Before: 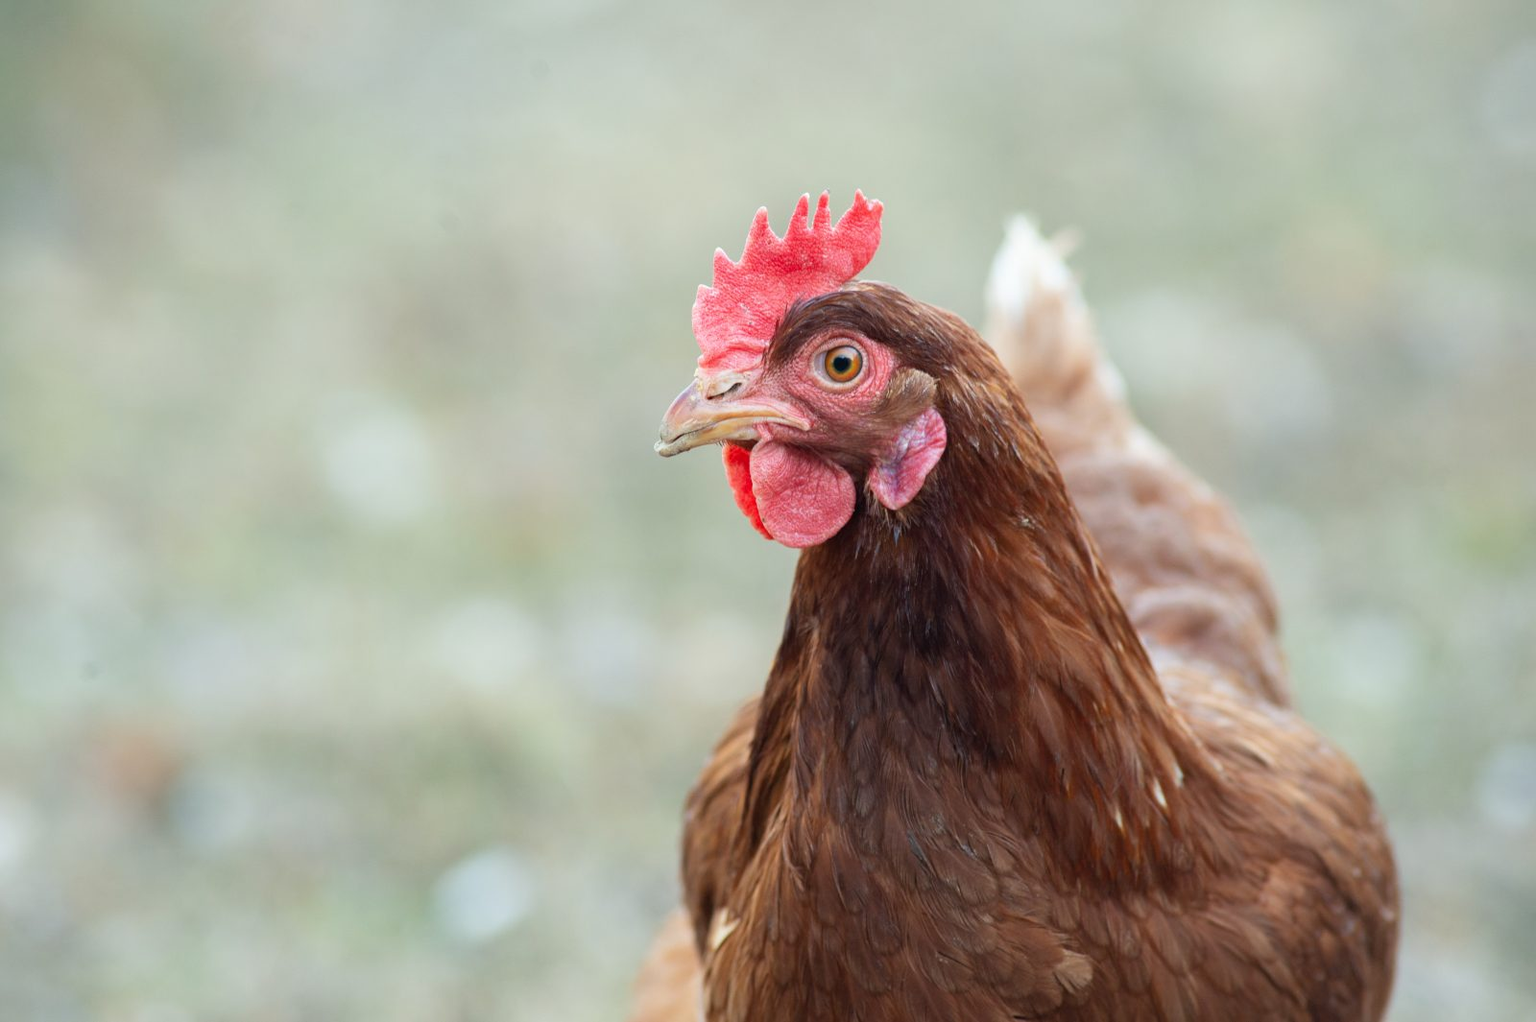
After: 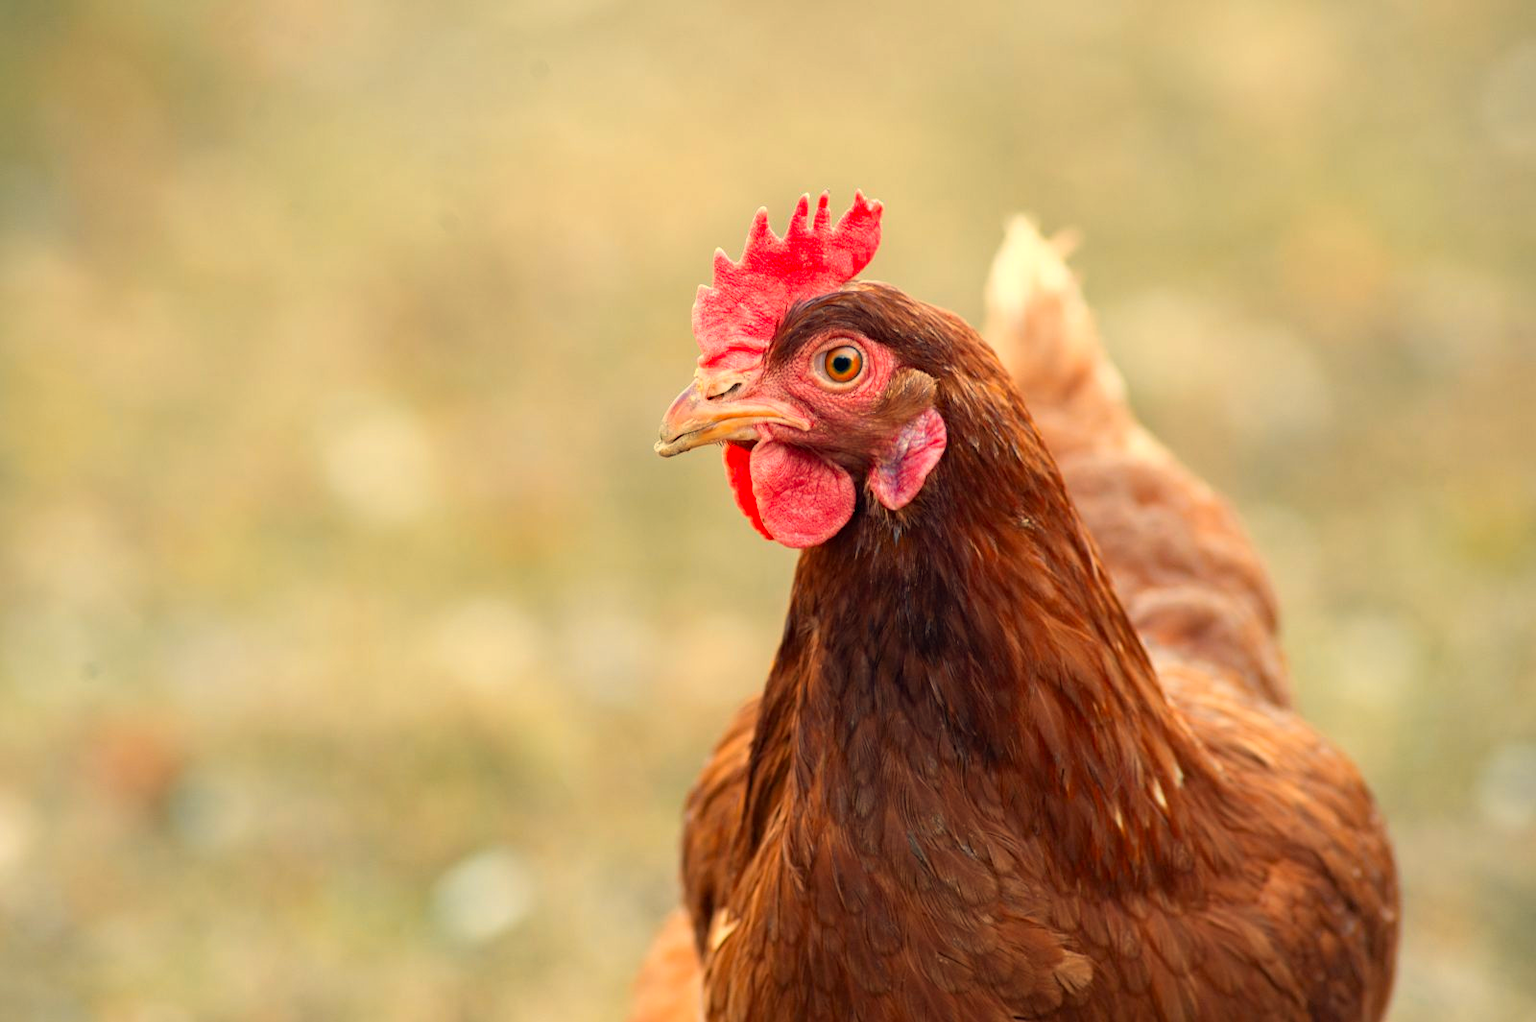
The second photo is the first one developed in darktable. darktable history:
white balance: red 1.123, blue 0.83
haze removal: compatibility mode true, adaptive false
color zones: curves: ch0 [(0, 0.499) (0.143, 0.5) (0.286, 0.5) (0.429, 0.476) (0.571, 0.284) (0.714, 0.243) (0.857, 0.449) (1, 0.499)]; ch1 [(0, 0.532) (0.143, 0.645) (0.286, 0.696) (0.429, 0.211) (0.571, 0.504) (0.714, 0.493) (0.857, 0.495) (1, 0.532)]; ch2 [(0, 0.5) (0.143, 0.5) (0.286, 0.427) (0.429, 0.324) (0.571, 0.5) (0.714, 0.5) (0.857, 0.5) (1, 0.5)]
